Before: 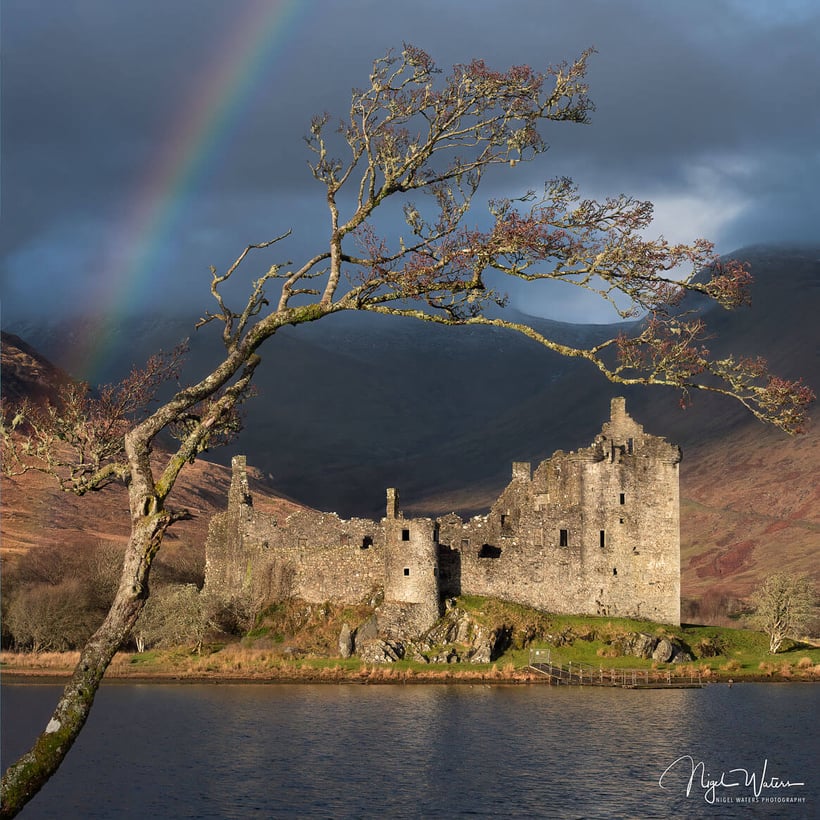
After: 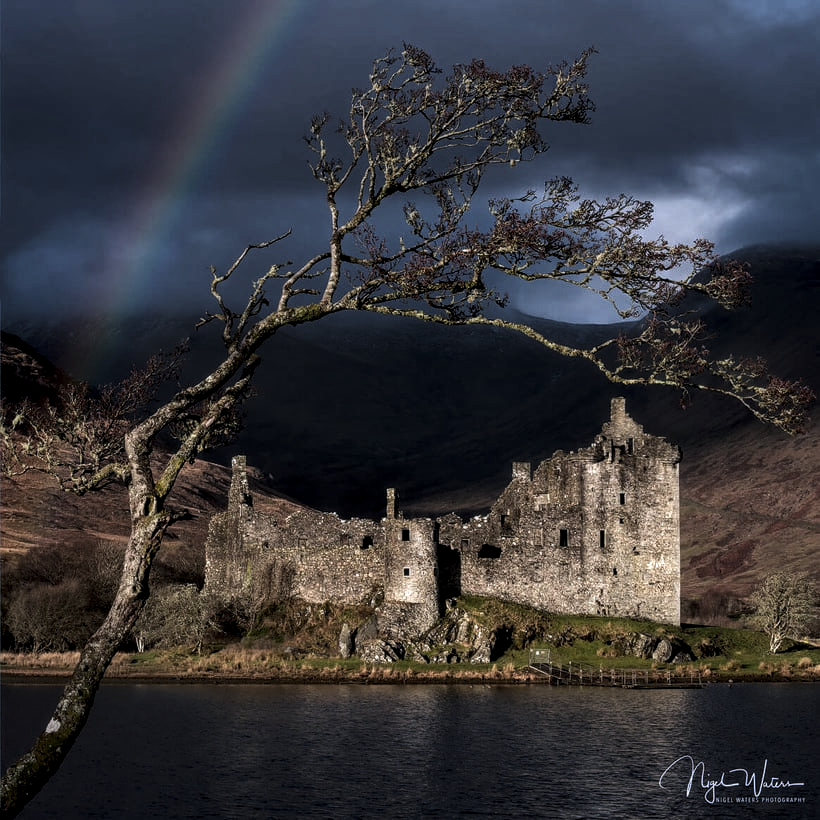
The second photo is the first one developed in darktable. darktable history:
white balance: red 0.967, blue 1.119, emerald 0.756
levels: levels [0, 0.618, 1]
local contrast: detail 150%
